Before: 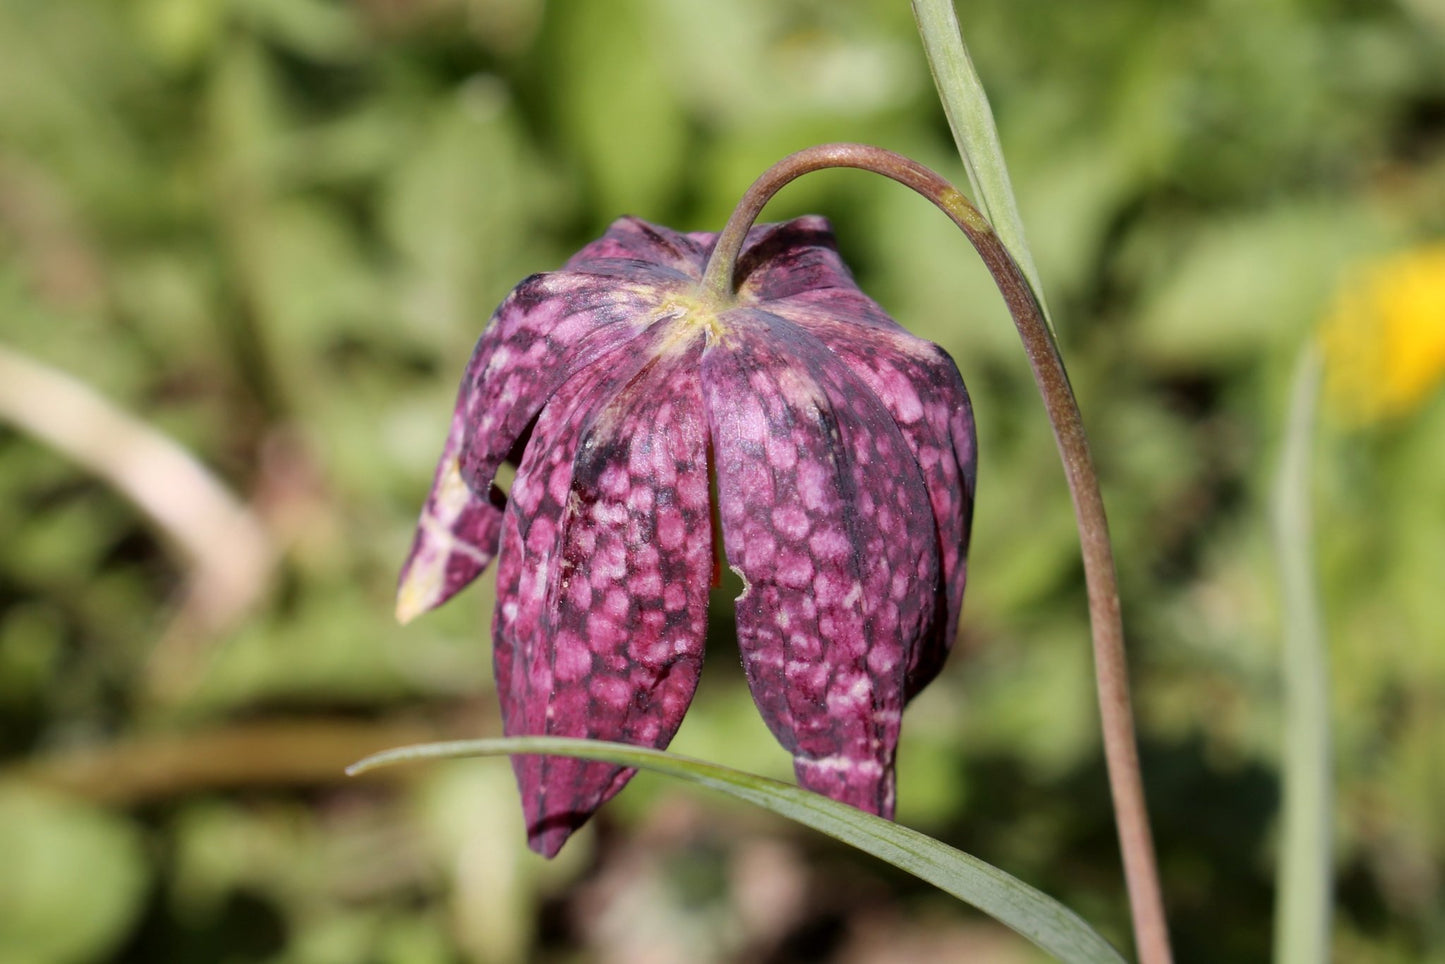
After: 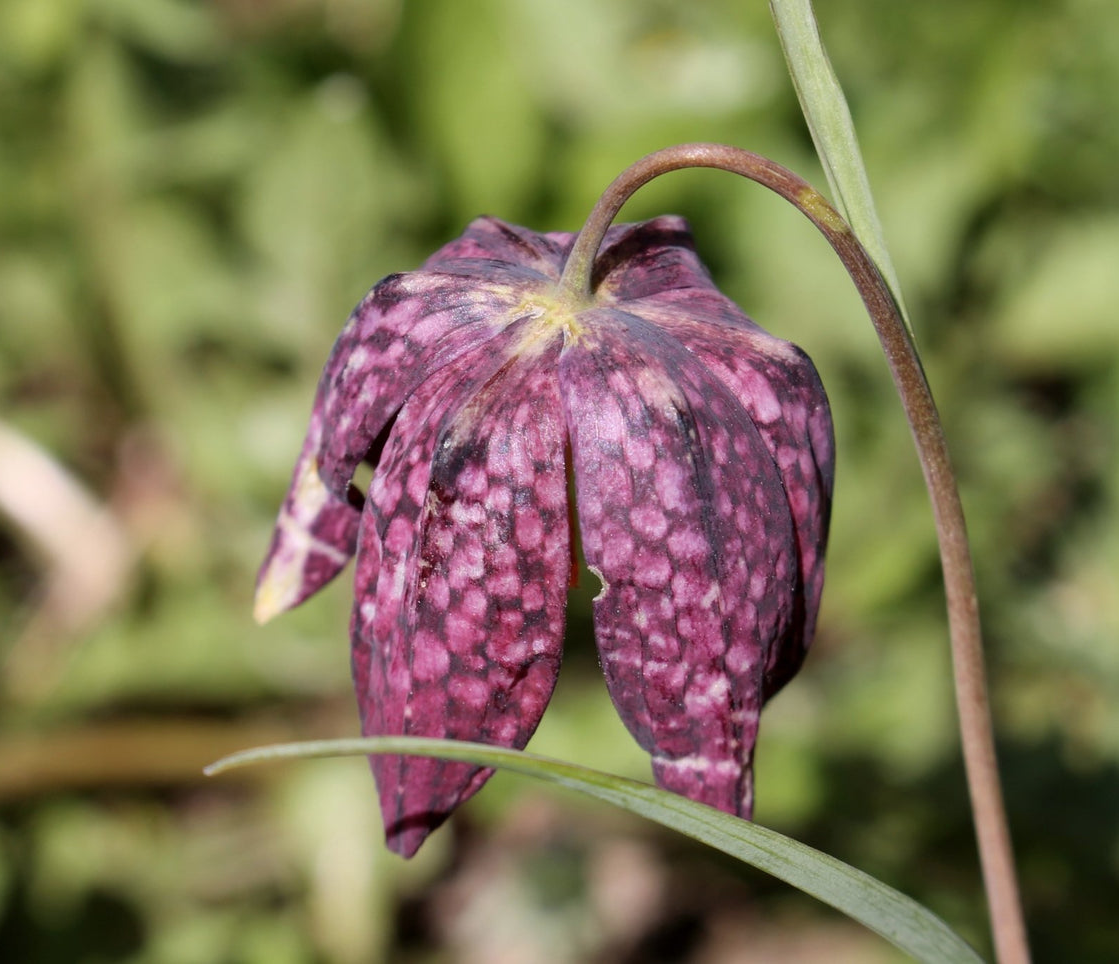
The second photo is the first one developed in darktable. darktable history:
crop: left 9.88%, right 12.664%
contrast brightness saturation: saturation -0.05
